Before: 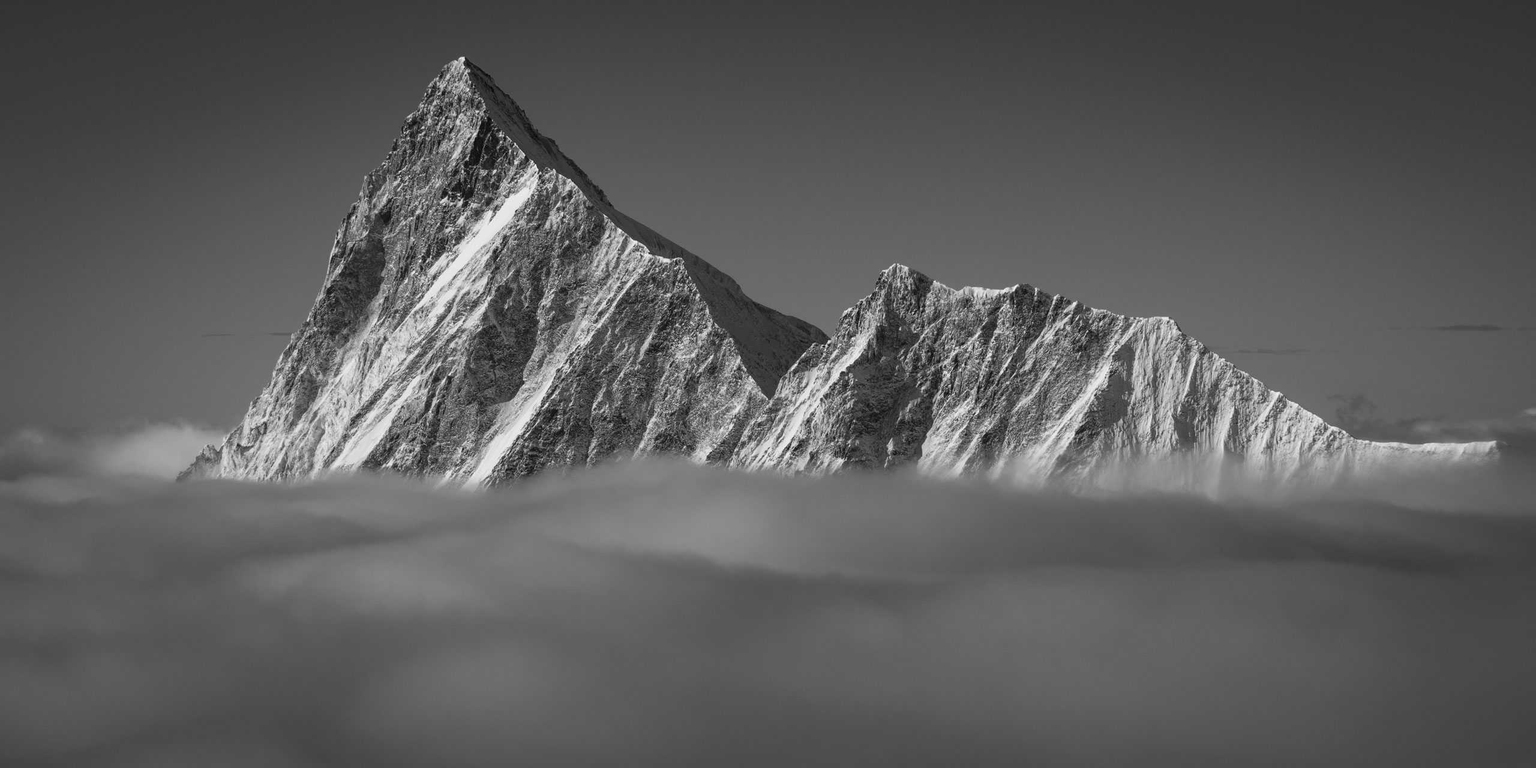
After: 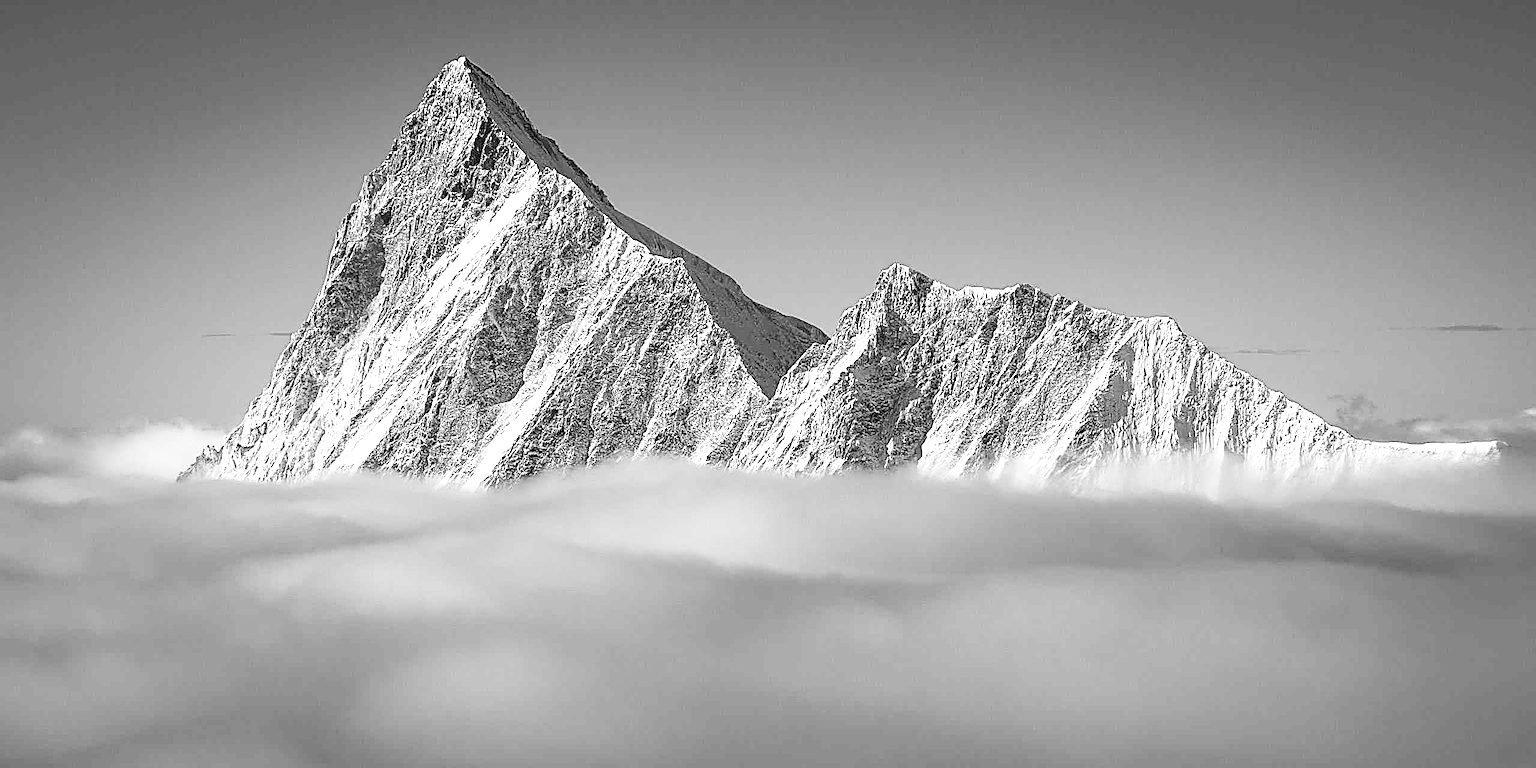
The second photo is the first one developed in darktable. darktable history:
sharpen: amount 1.991
exposure: black level correction -0.001, exposure 1.108 EV, compensate exposure bias true, compensate highlight preservation false
tone equalizer: on, module defaults
contrast brightness saturation: contrast 0.245, brightness 0.247, saturation 0.384
